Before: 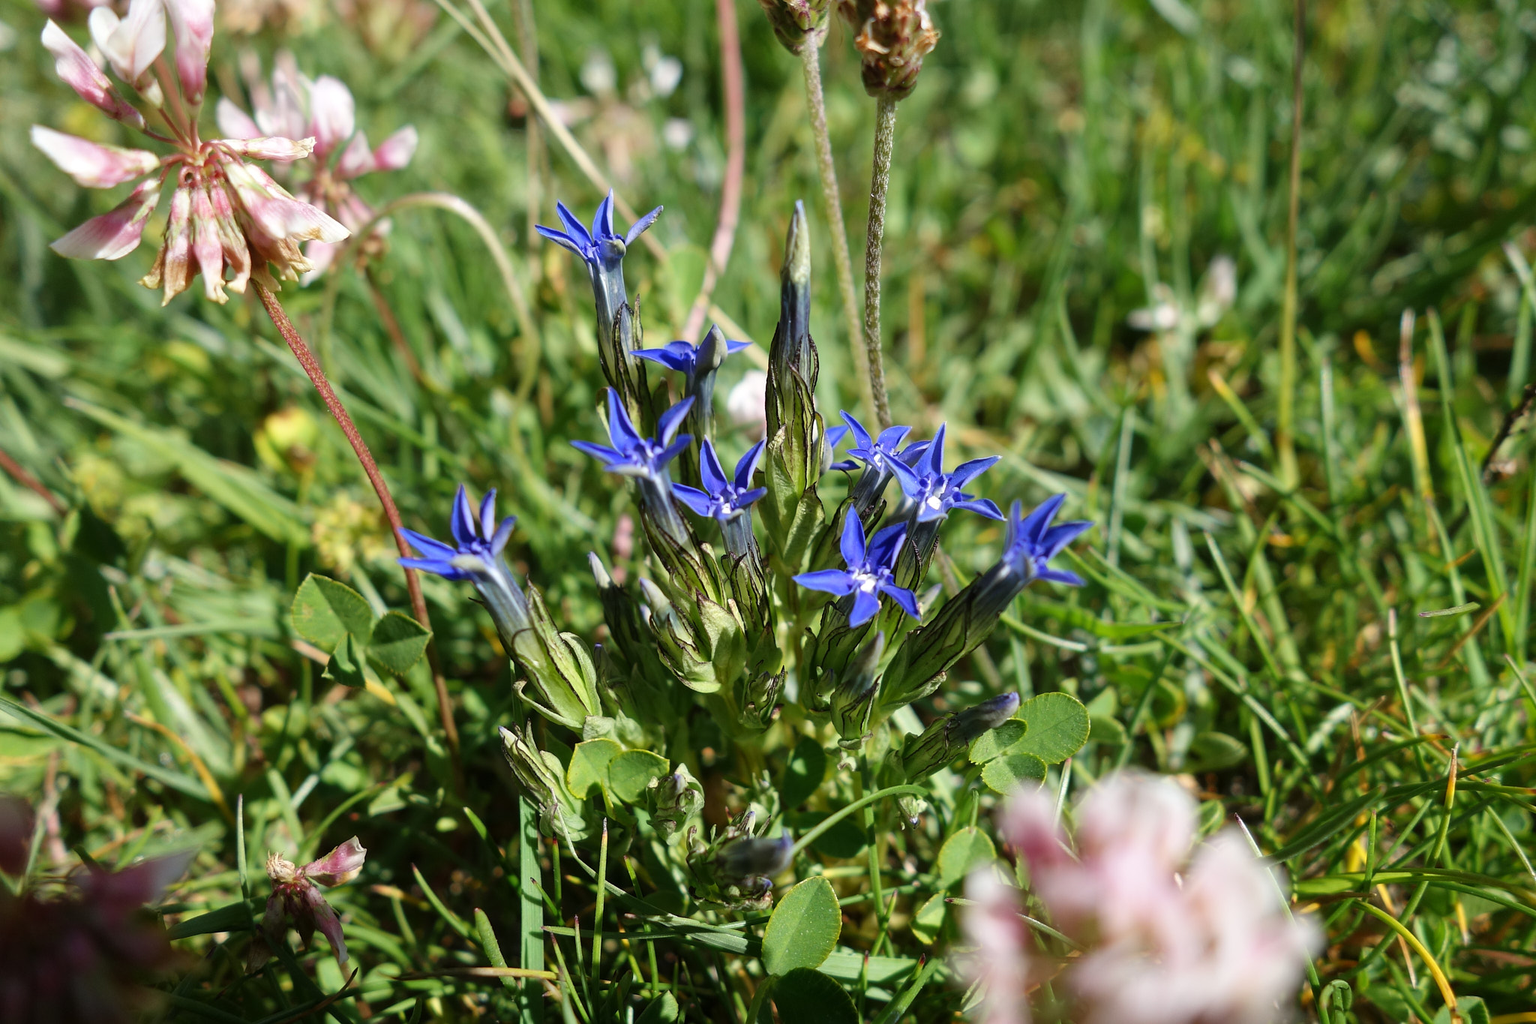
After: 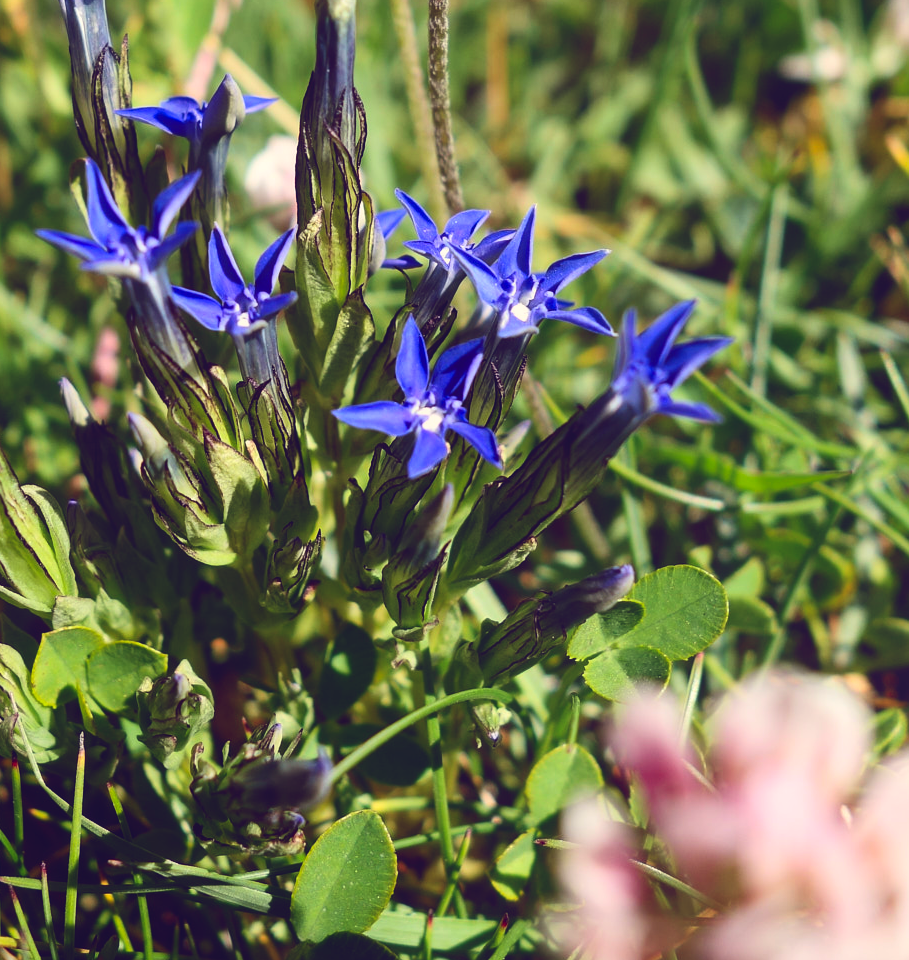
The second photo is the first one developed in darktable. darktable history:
color balance: lift [1.001, 0.997, 0.99, 1.01], gamma [1.007, 1, 0.975, 1.025], gain [1, 1.065, 1.052, 0.935], contrast 13.25%
crop: left 35.432%, top 26.233%, right 20.145%, bottom 3.432%
local contrast: highlights 68%, shadows 68%, detail 82%, midtone range 0.325
contrast brightness saturation: contrast 0.15, brightness -0.01, saturation 0.1
